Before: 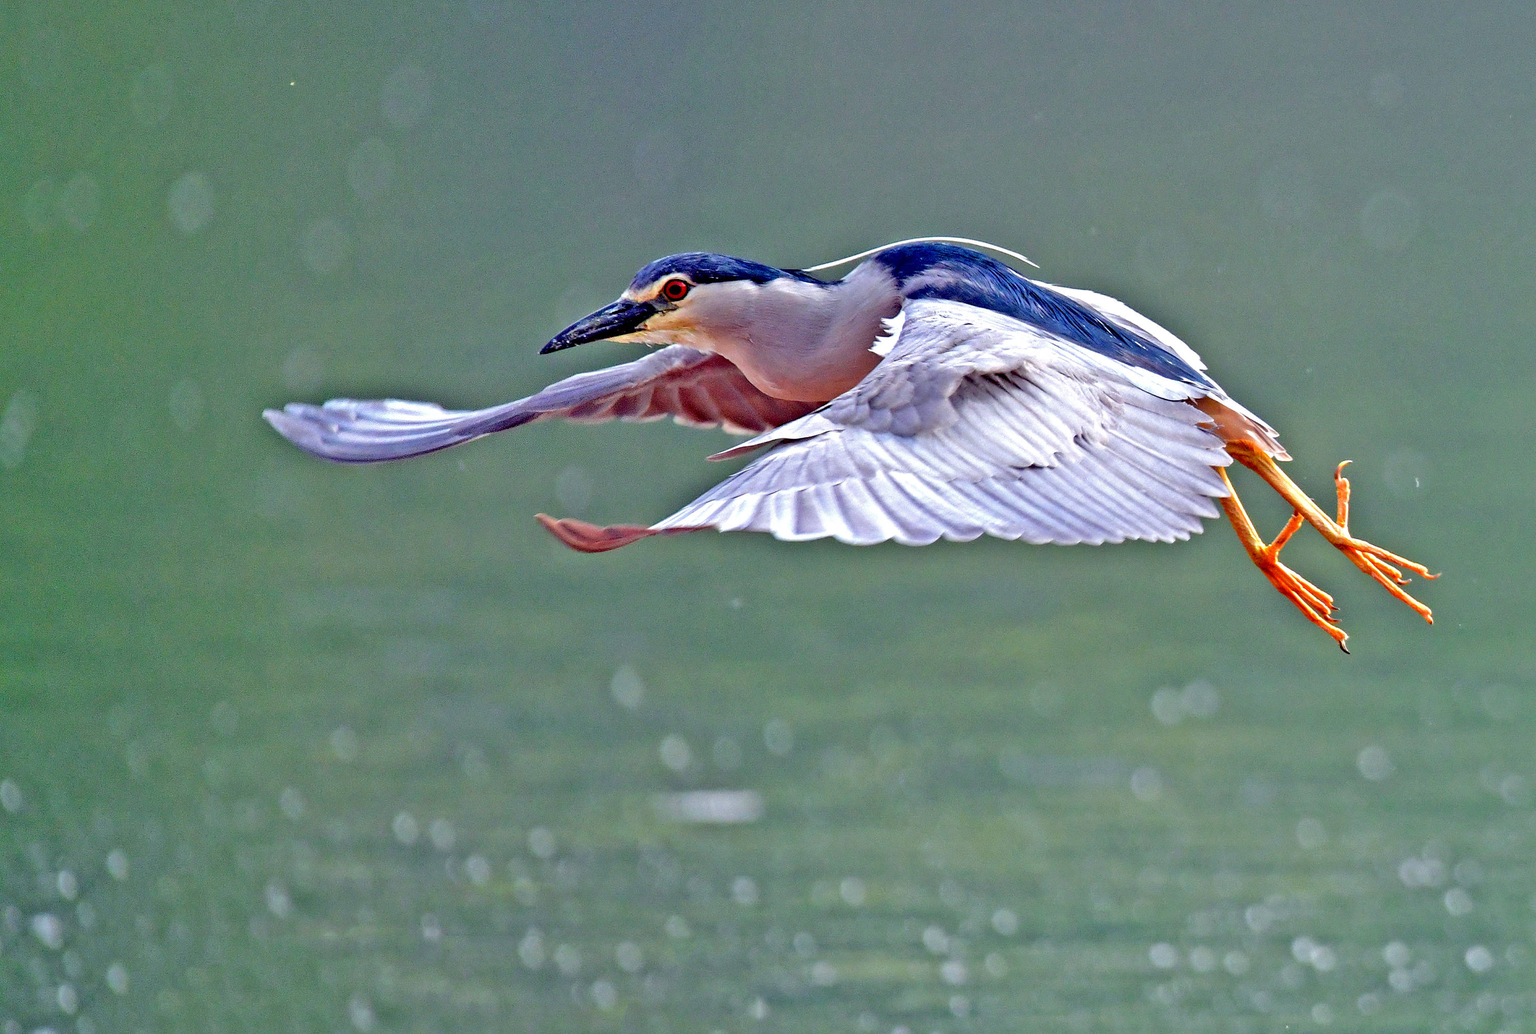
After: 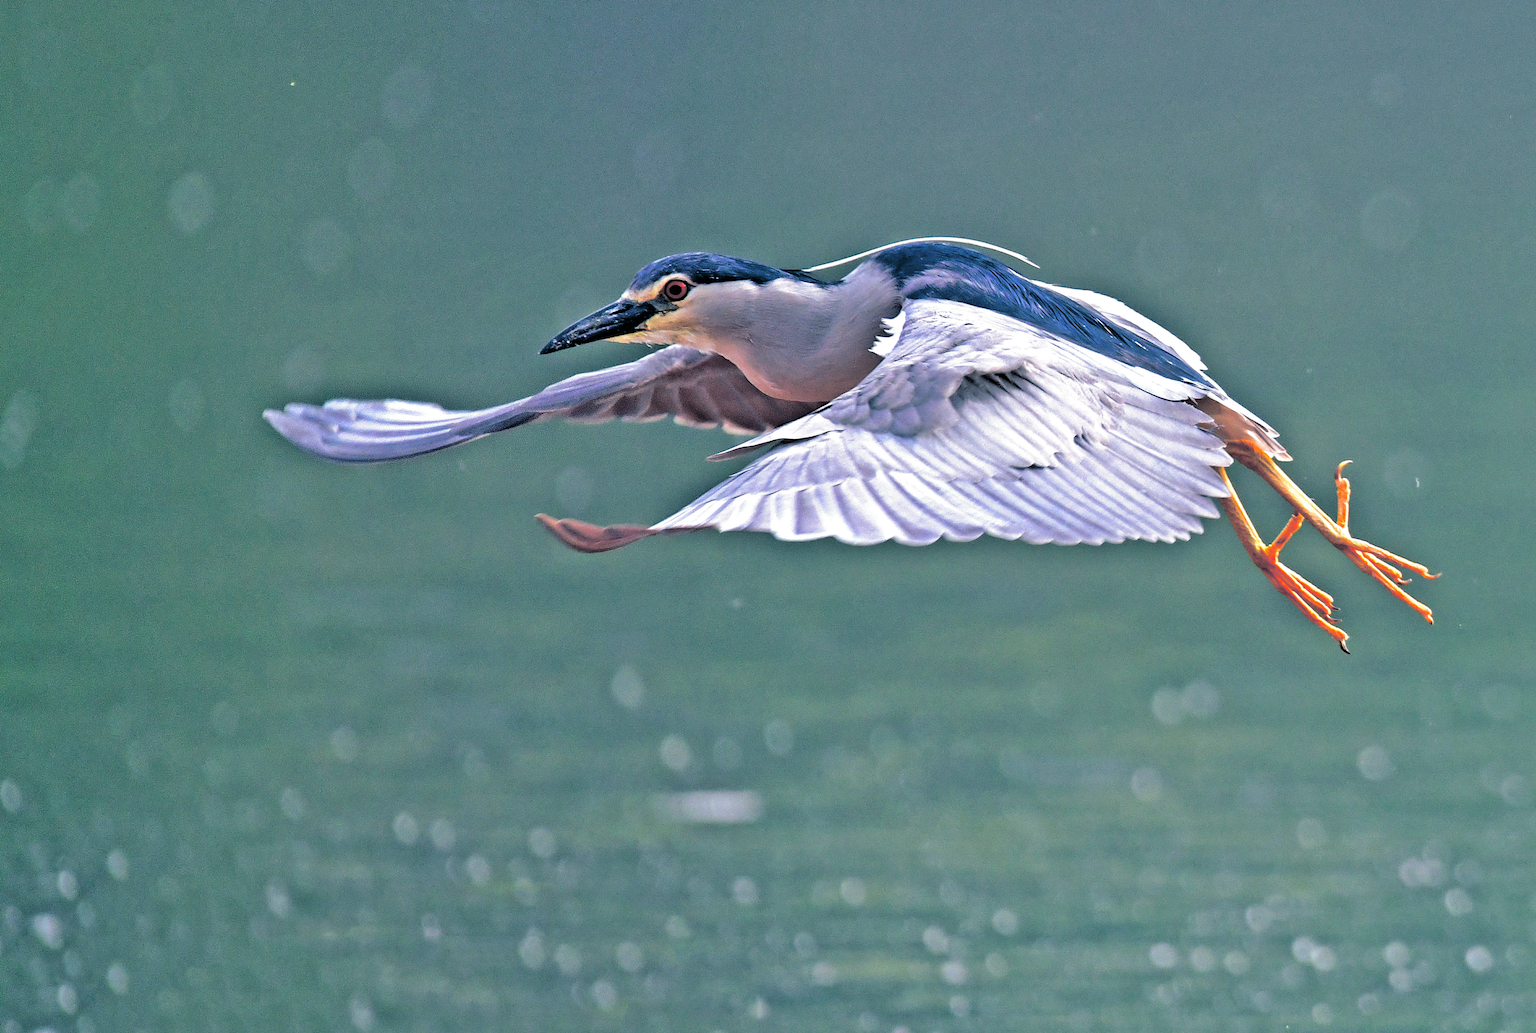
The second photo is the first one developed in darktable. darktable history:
white balance: red 1.004, blue 1.024
split-toning: shadows › hue 205.2°, shadows › saturation 0.43, highlights › hue 54°, highlights › saturation 0.54
